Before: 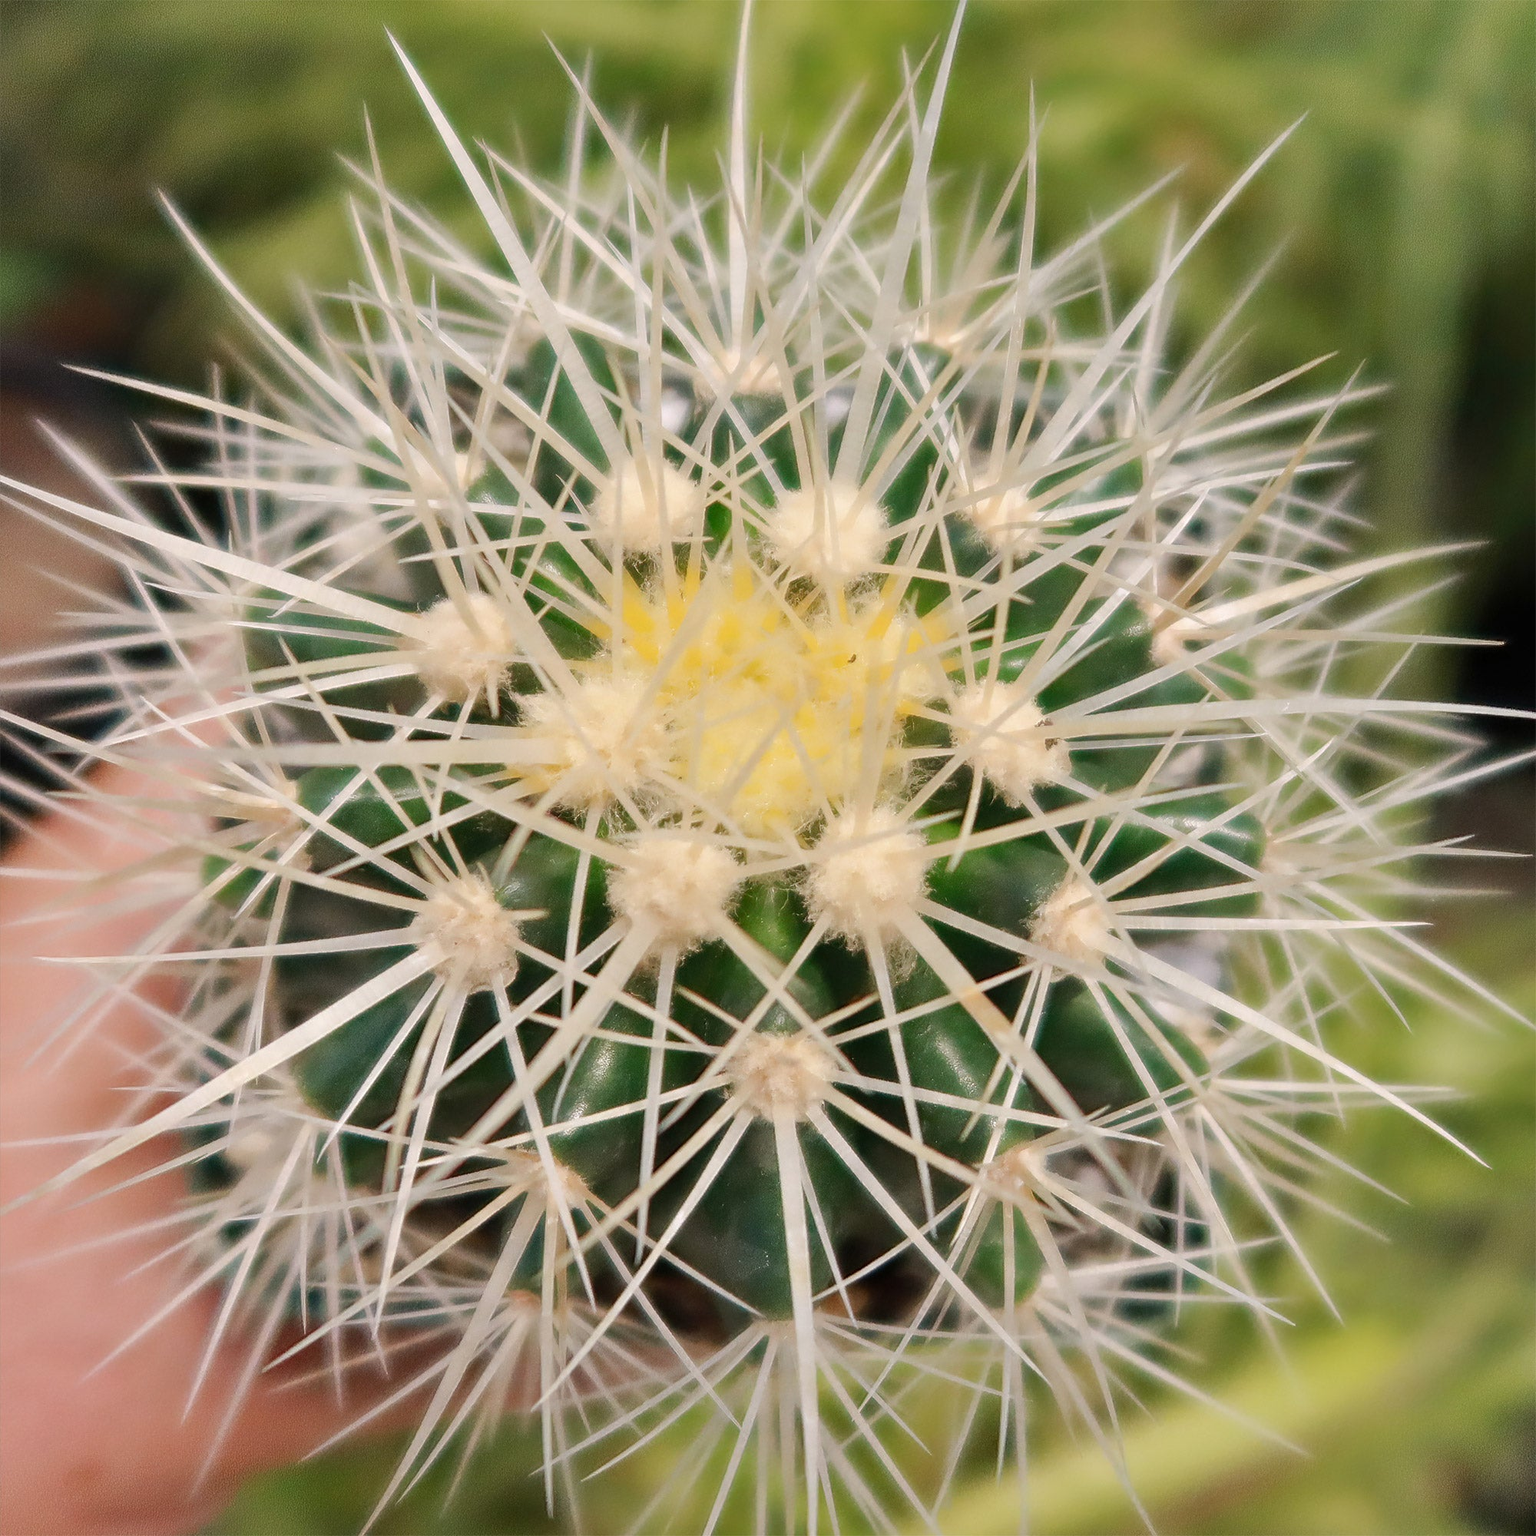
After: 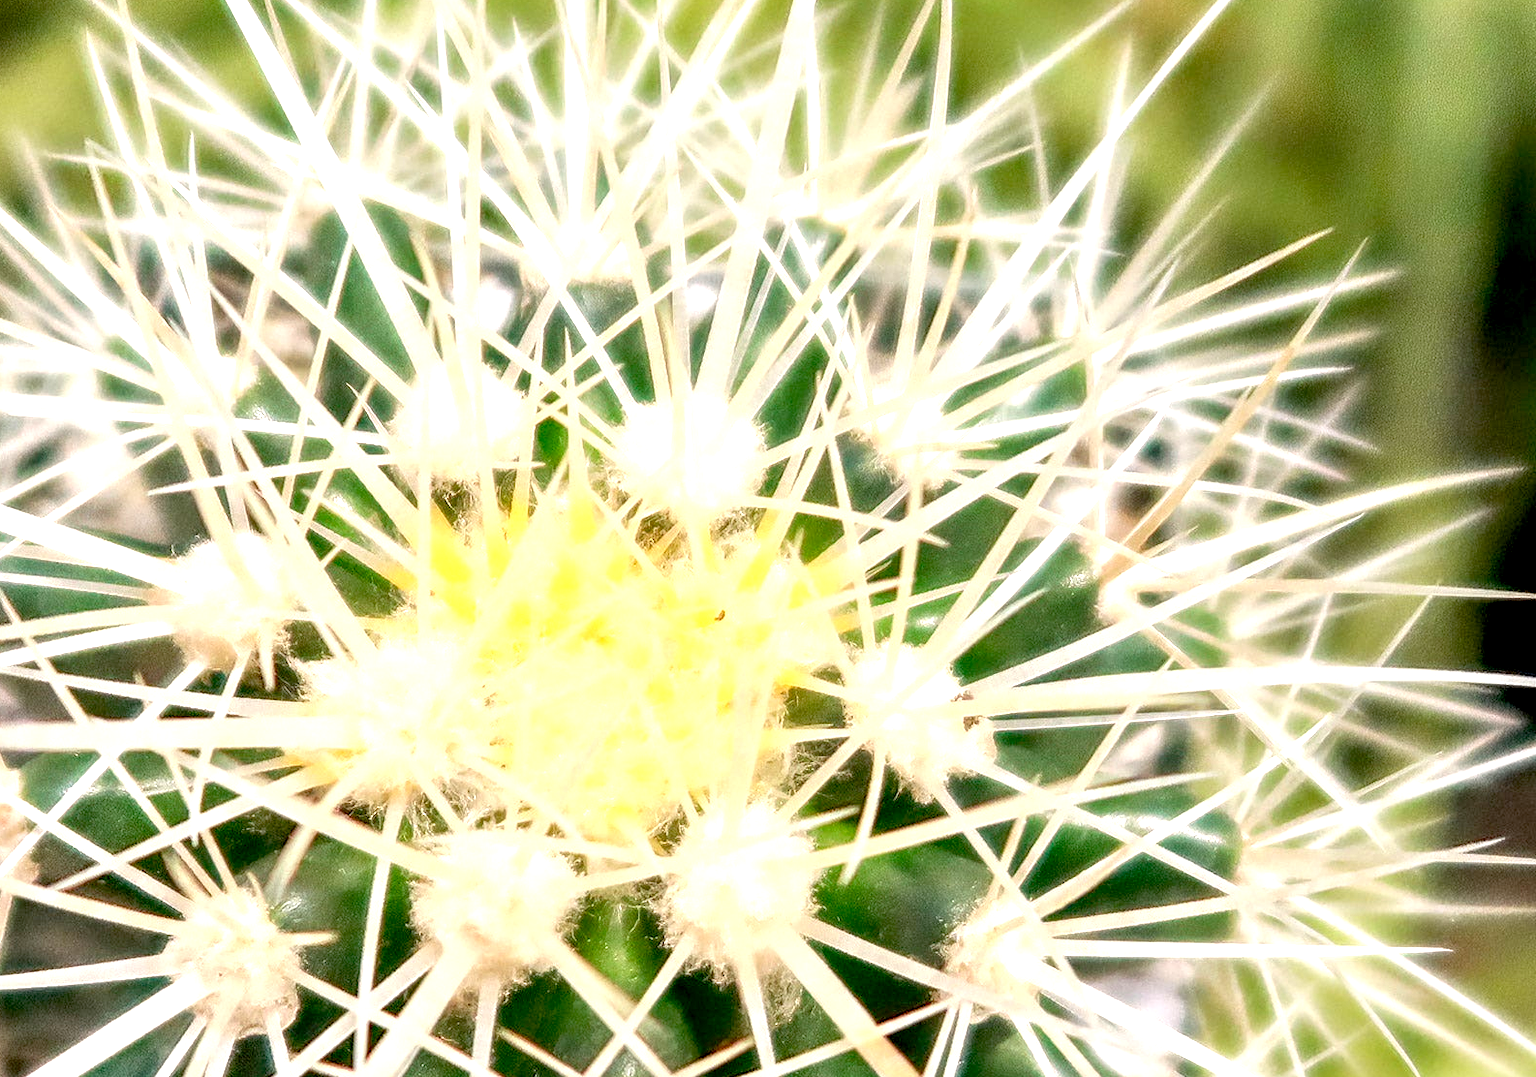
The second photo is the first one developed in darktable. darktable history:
local contrast: on, module defaults
exposure: black level correction 0.011, exposure 1.077 EV, compensate highlight preservation false
crop: left 18.317%, top 11.115%, right 2.335%, bottom 33.205%
